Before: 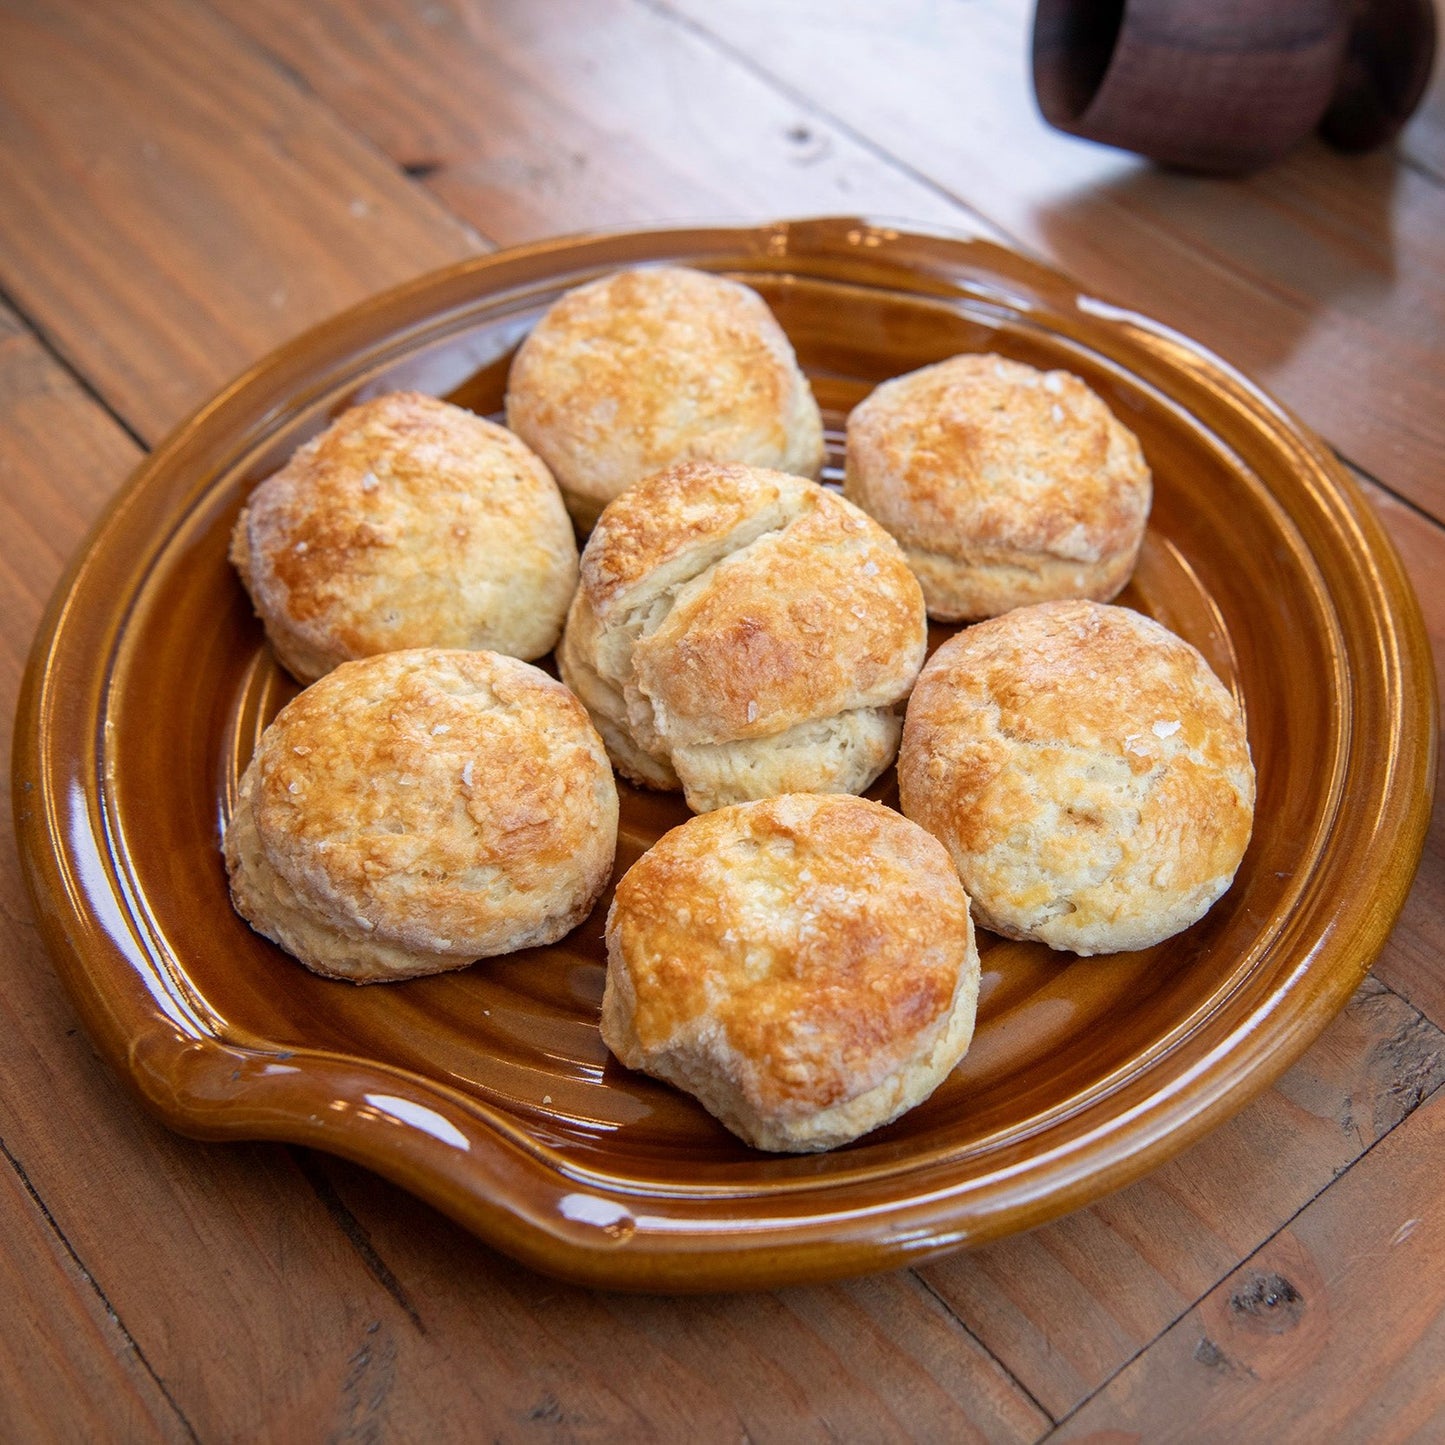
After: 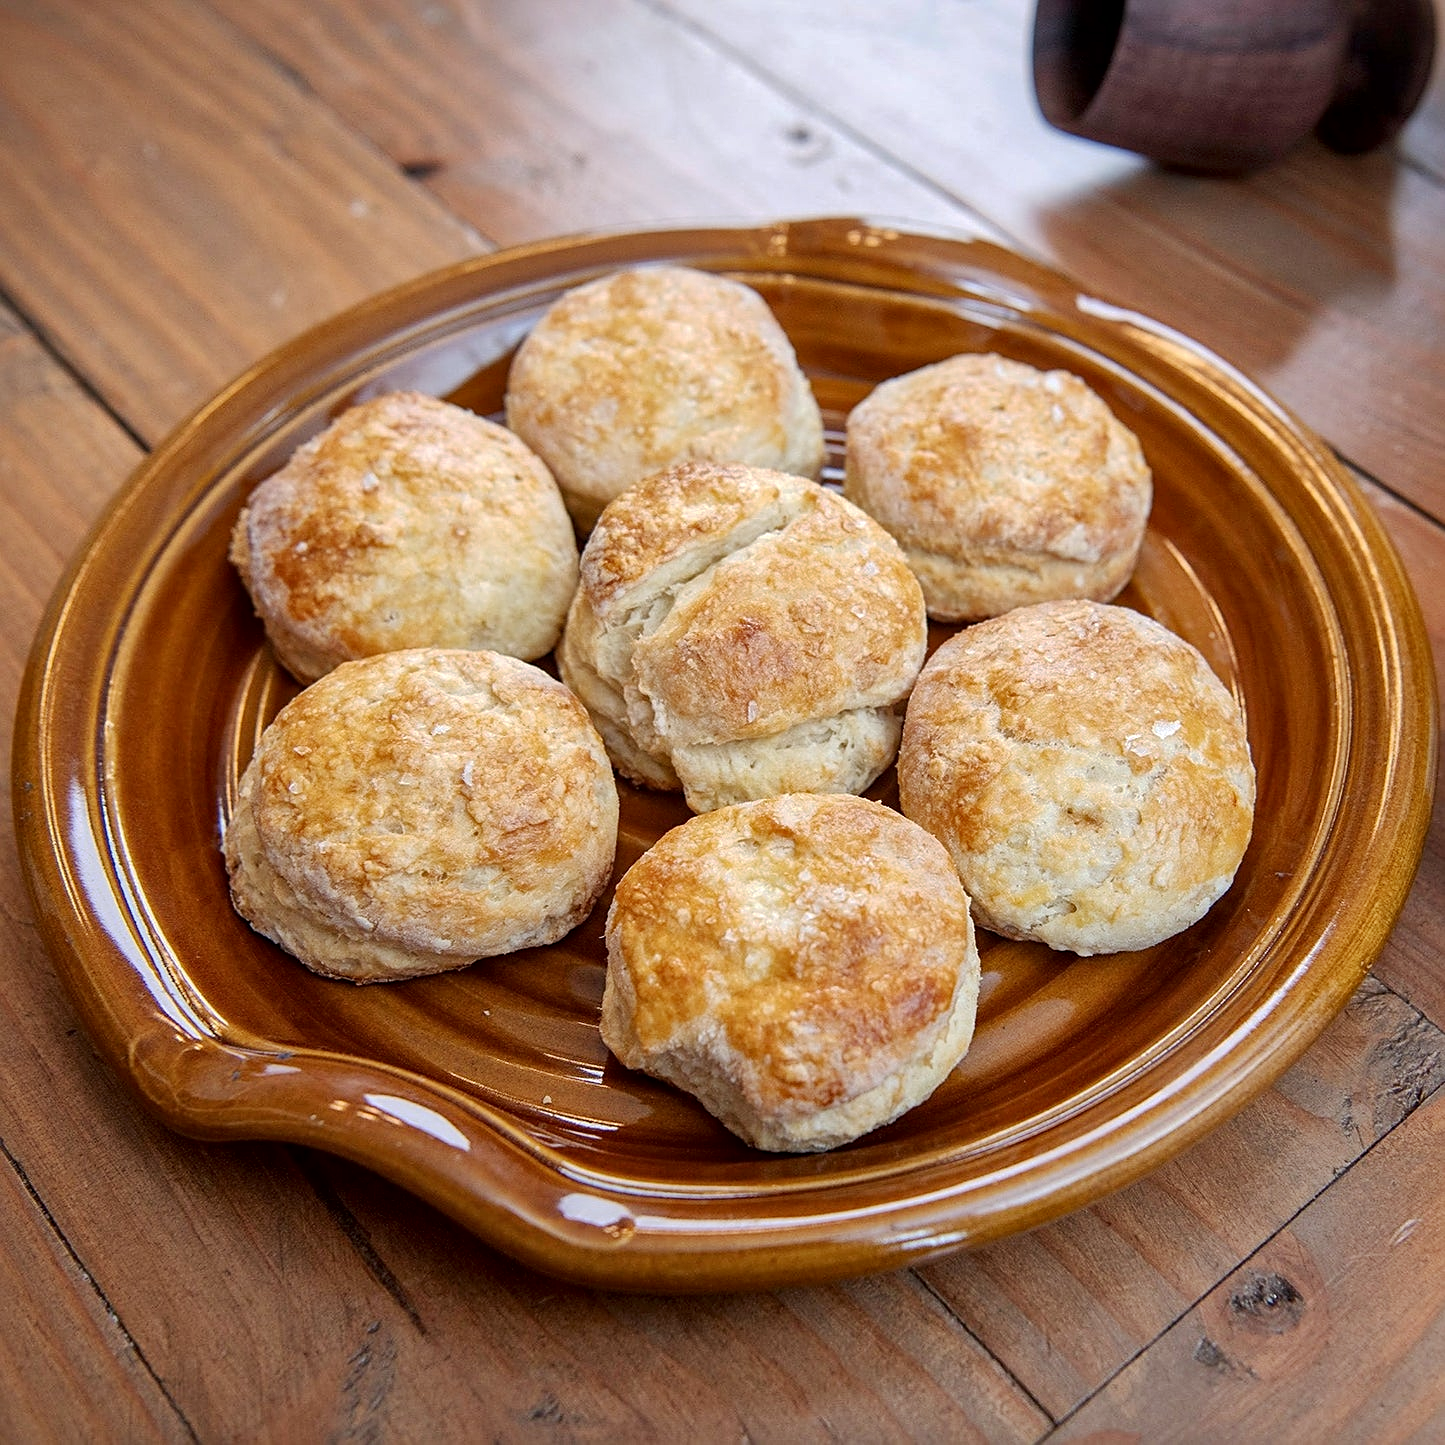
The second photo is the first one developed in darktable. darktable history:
base curve: curves: ch0 [(0, 0) (0.235, 0.266) (0.503, 0.496) (0.786, 0.72) (1, 1)], preserve colors none
sharpen: on, module defaults
local contrast: mode bilateral grid, contrast 20, coarseness 50, detail 141%, midtone range 0.2
